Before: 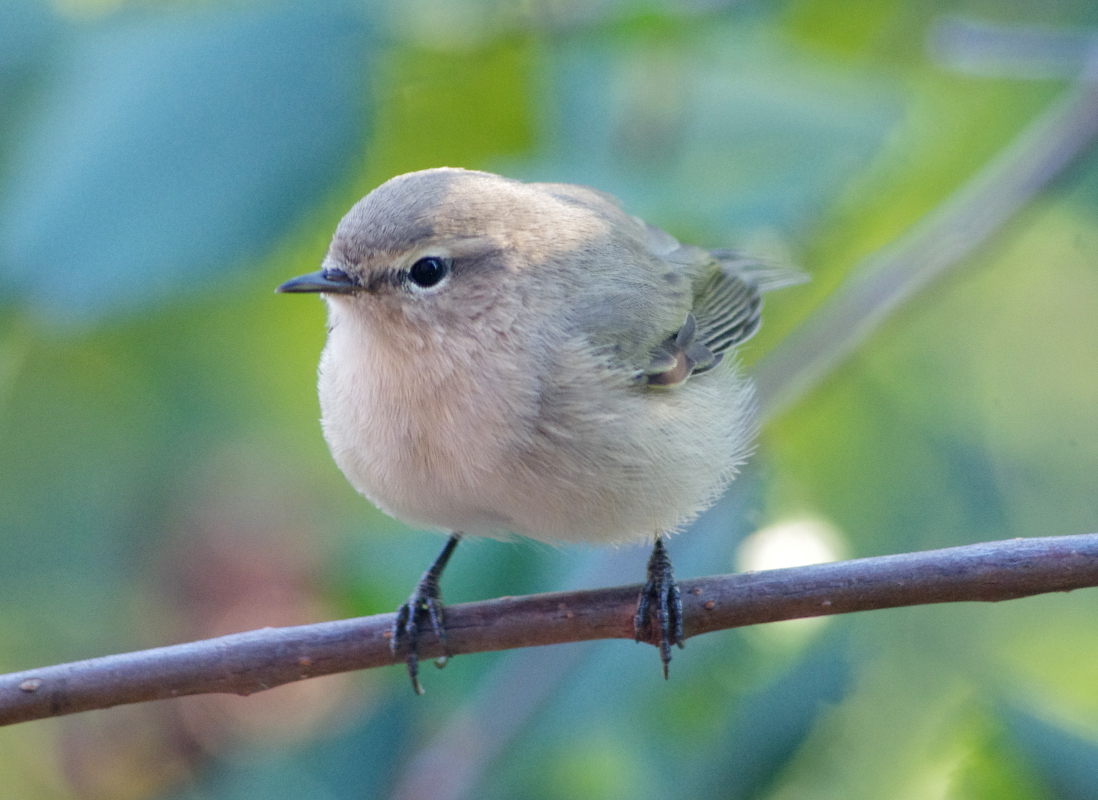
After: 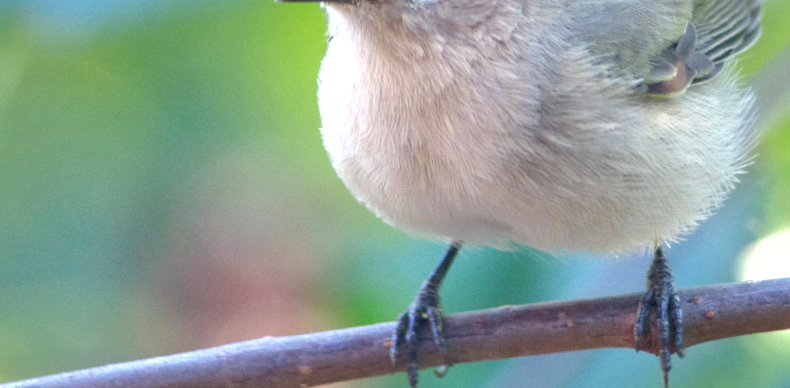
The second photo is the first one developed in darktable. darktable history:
color zones: curves: ch1 [(0.113, 0.438) (0.75, 0.5)]; ch2 [(0.12, 0.526) (0.75, 0.5)]
shadows and highlights: on, module defaults
crop: top 36.498%, right 27.964%, bottom 14.995%
exposure: black level correction 0, exposure 0.7 EV, compensate exposure bias true, compensate highlight preservation false
